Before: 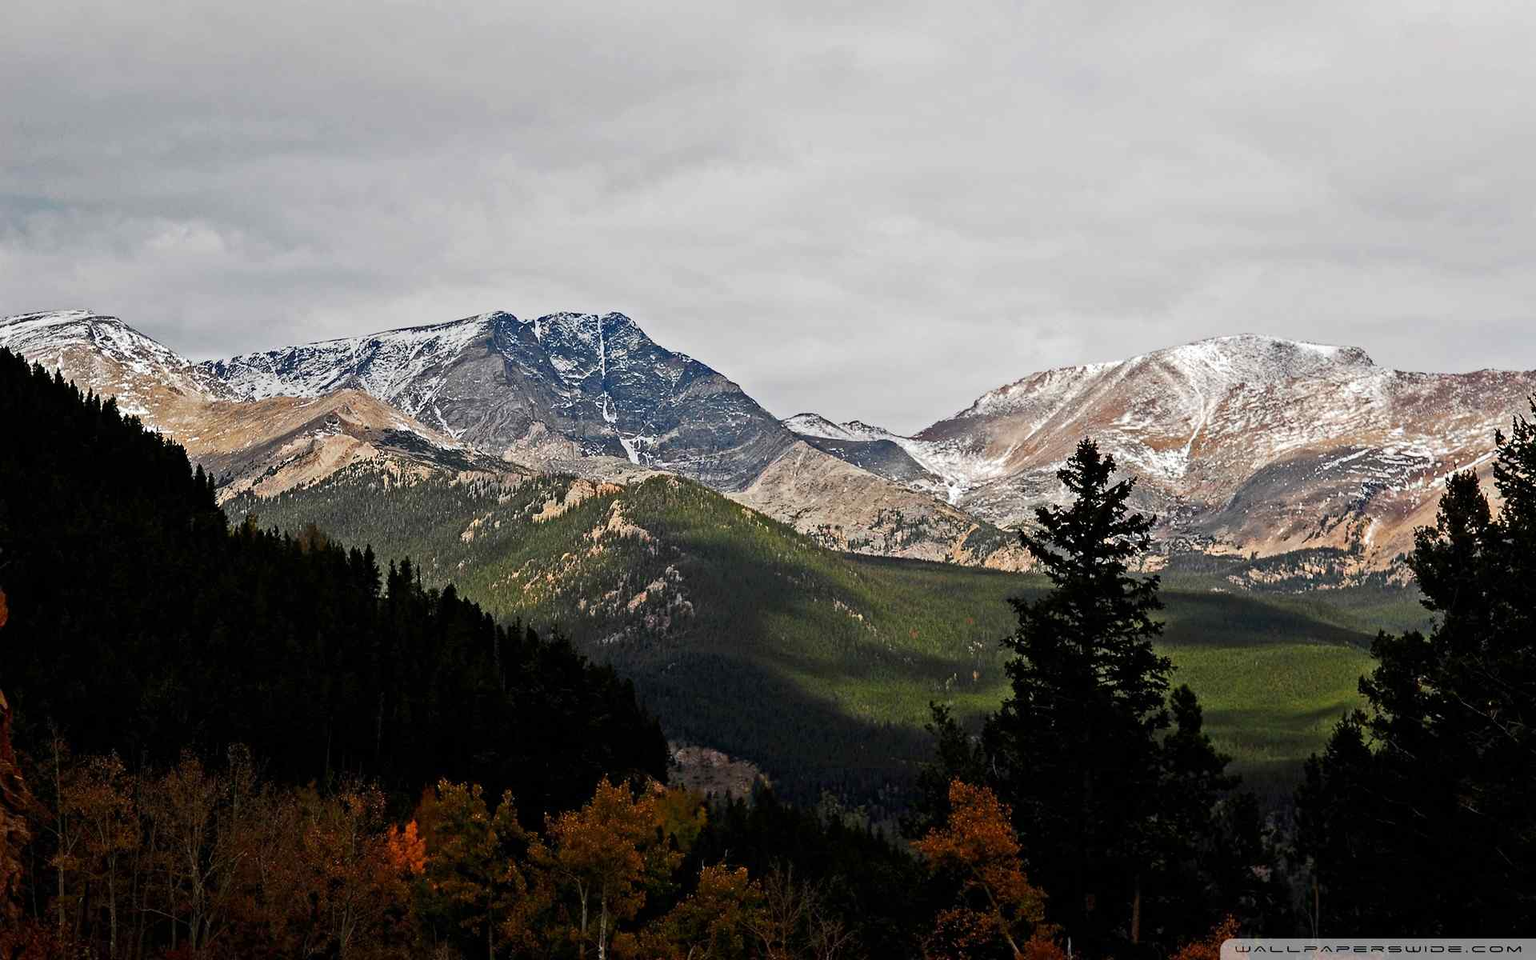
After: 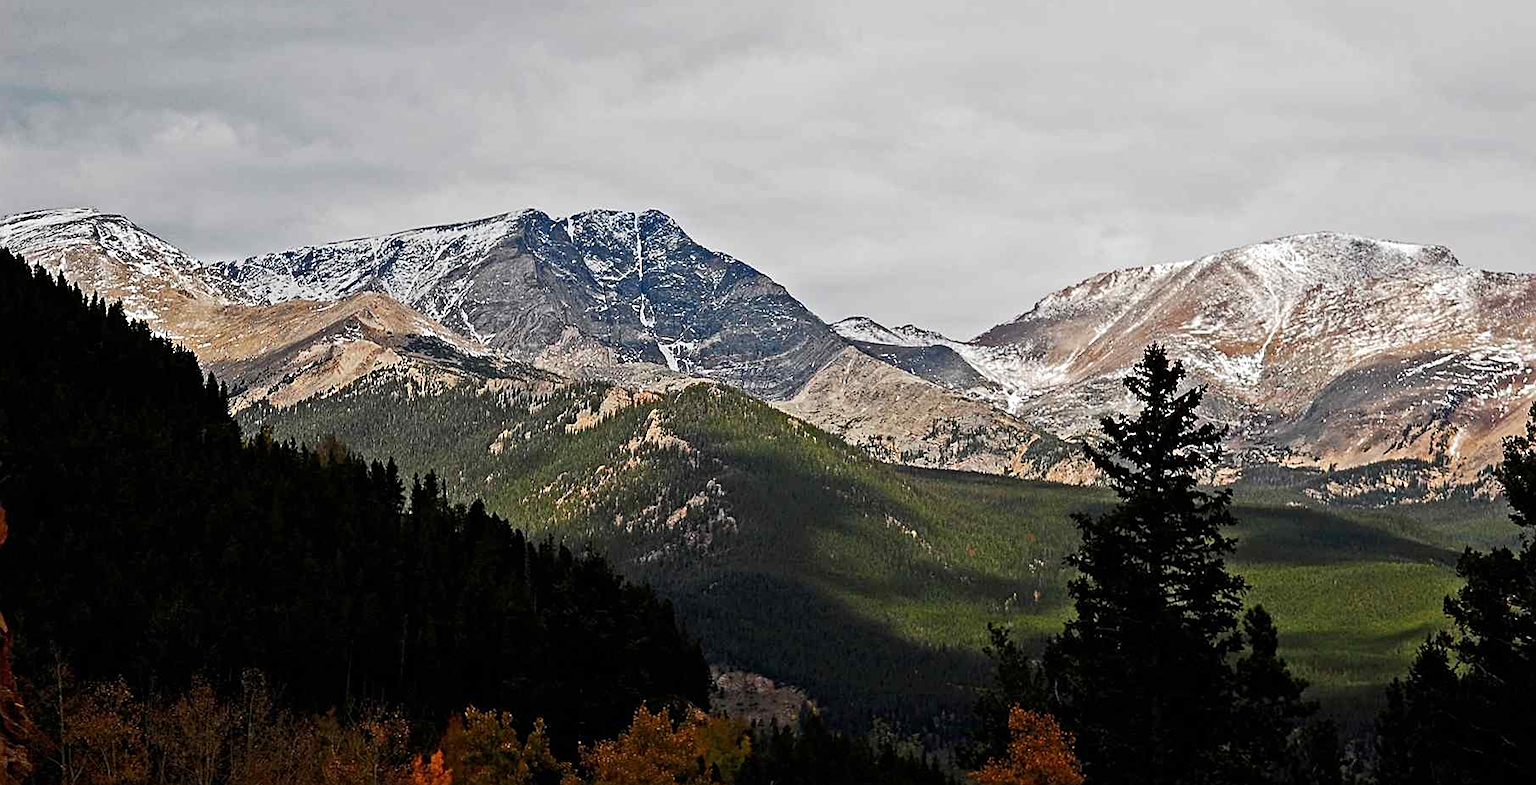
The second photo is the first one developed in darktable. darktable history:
sharpen: on, module defaults
crop and rotate: angle 0.068°, top 11.972%, right 5.716%, bottom 10.953%
